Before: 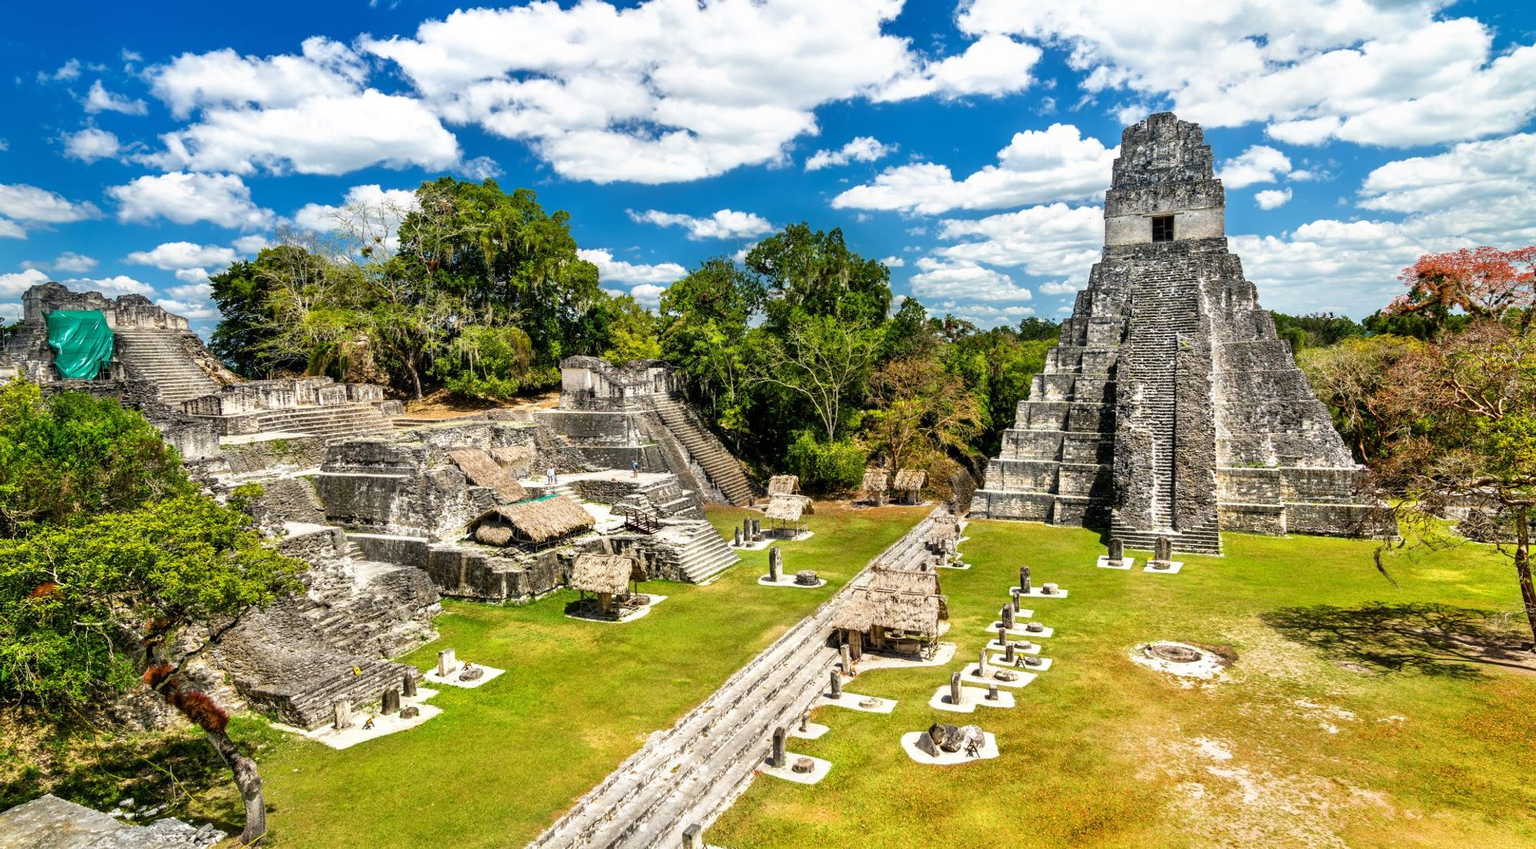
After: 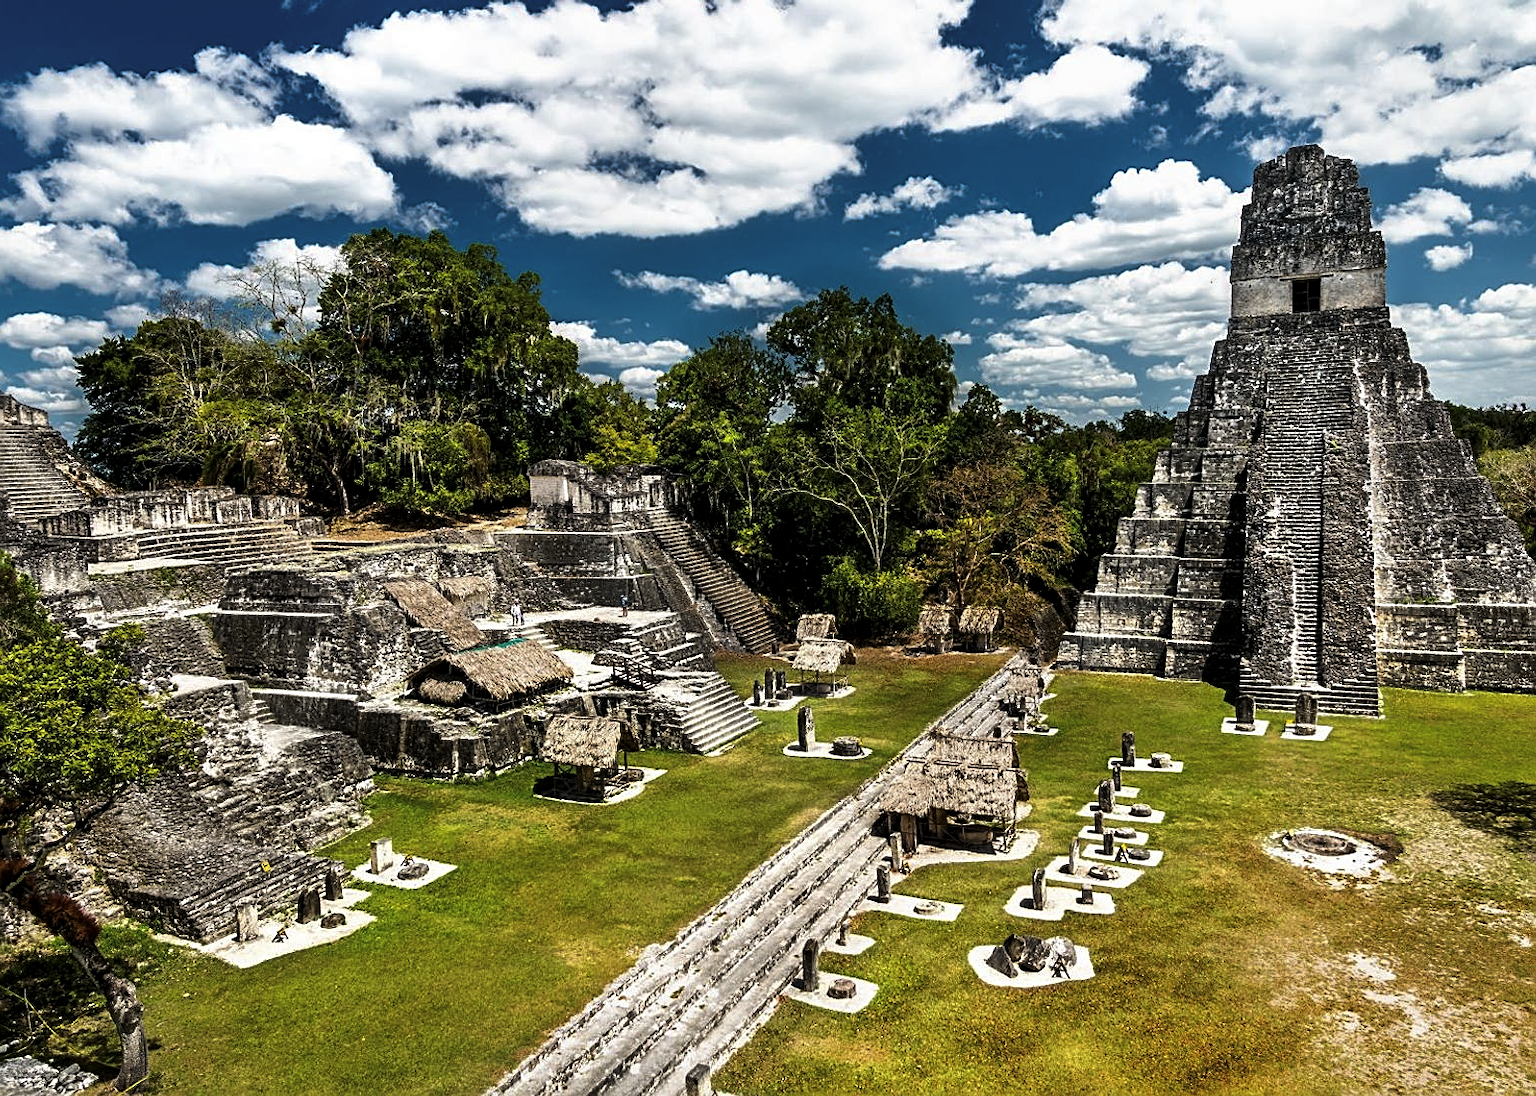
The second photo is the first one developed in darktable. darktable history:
crop: left 9.88%, right 12.664%
sharpen: on, module defaults
levels: levels [0, 0.618, 1]
